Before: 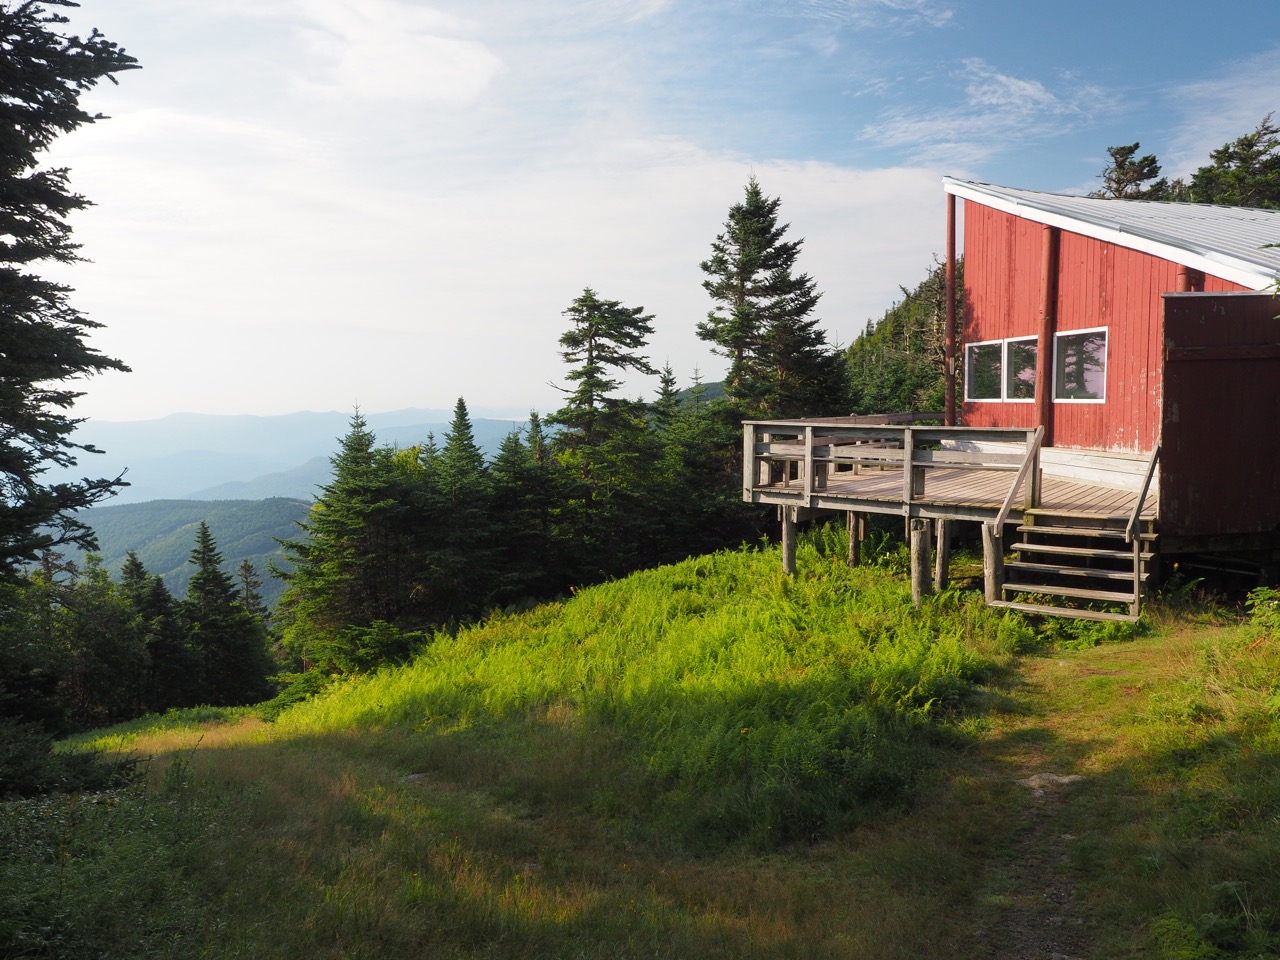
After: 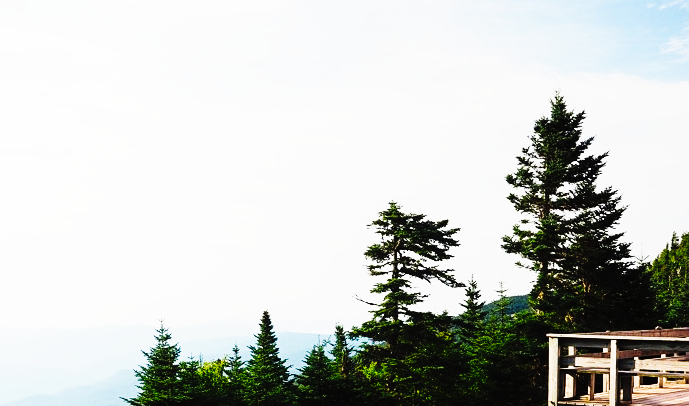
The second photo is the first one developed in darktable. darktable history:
tone curve: curves: ch0 [(0, 0) (0.003, 0.005) (0.011, 0.008) (0.025, 0.01) (0.044, 0.014) (0.069, 0.017) (0.1, 0.022) (0.136, 0.028) (0.177, 0.037) (0.224, 0.049) (0.277, 0.091) (0.335, 0.168) (0.399, 0.292) (0.468, 0.463) (0.543, 0.637) (0.623, 0.792) (0.709, 0.903) (0.801, 0.963) (0.898, 0.985) (1, 1)], preserve colors none
crop: left 15.306%, top 9.065%, right 30.789%, bottom 48.638%
sharpen: amount 0.2
